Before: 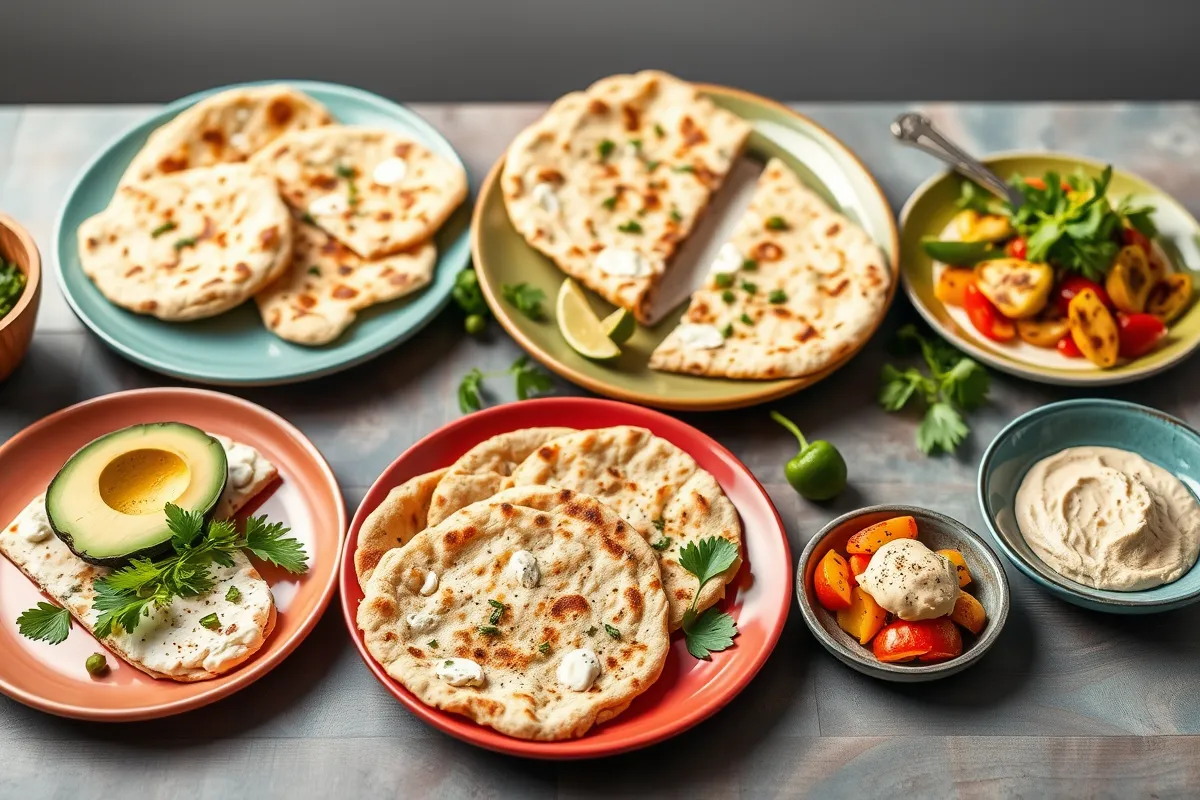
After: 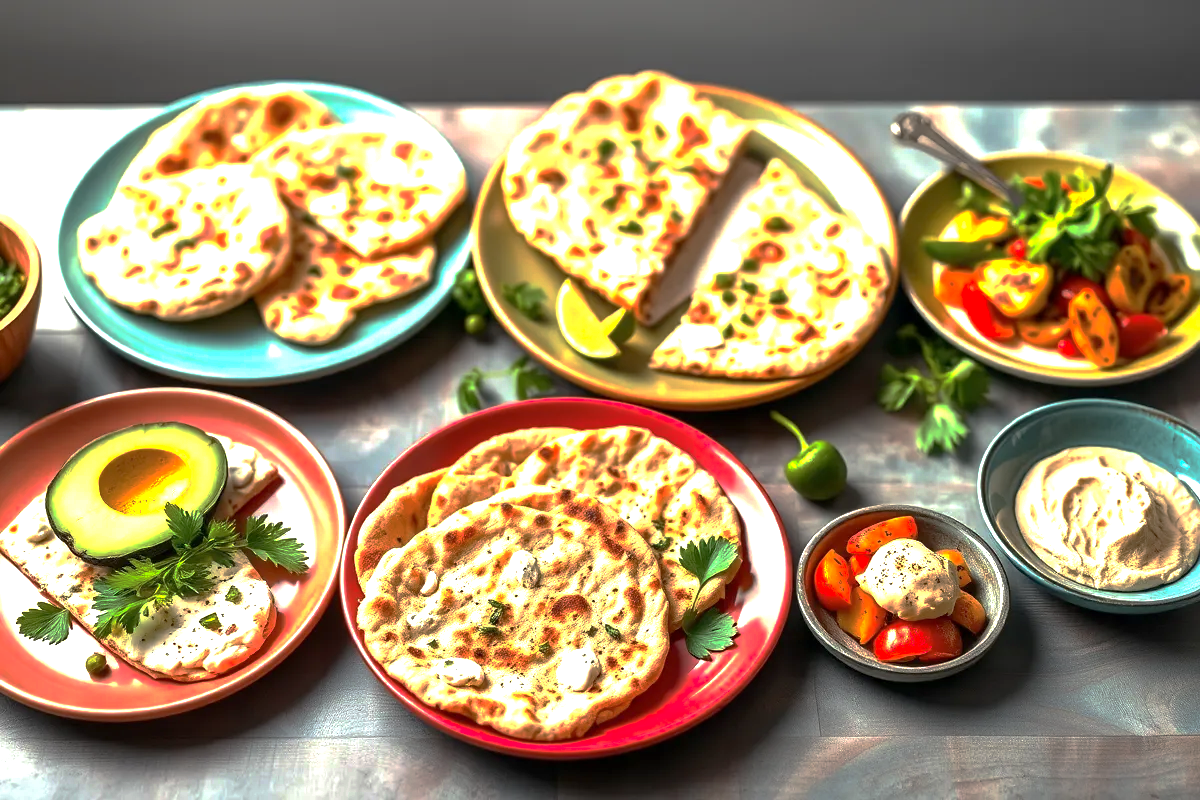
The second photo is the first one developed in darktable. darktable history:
base curve: curves: ch0 [(0, 0) (0.841, 0.609) (1, 1)], preserve colors none
exposure: black level correction 0.001, exposure 0.963 EV, compensate highlight preservation false
